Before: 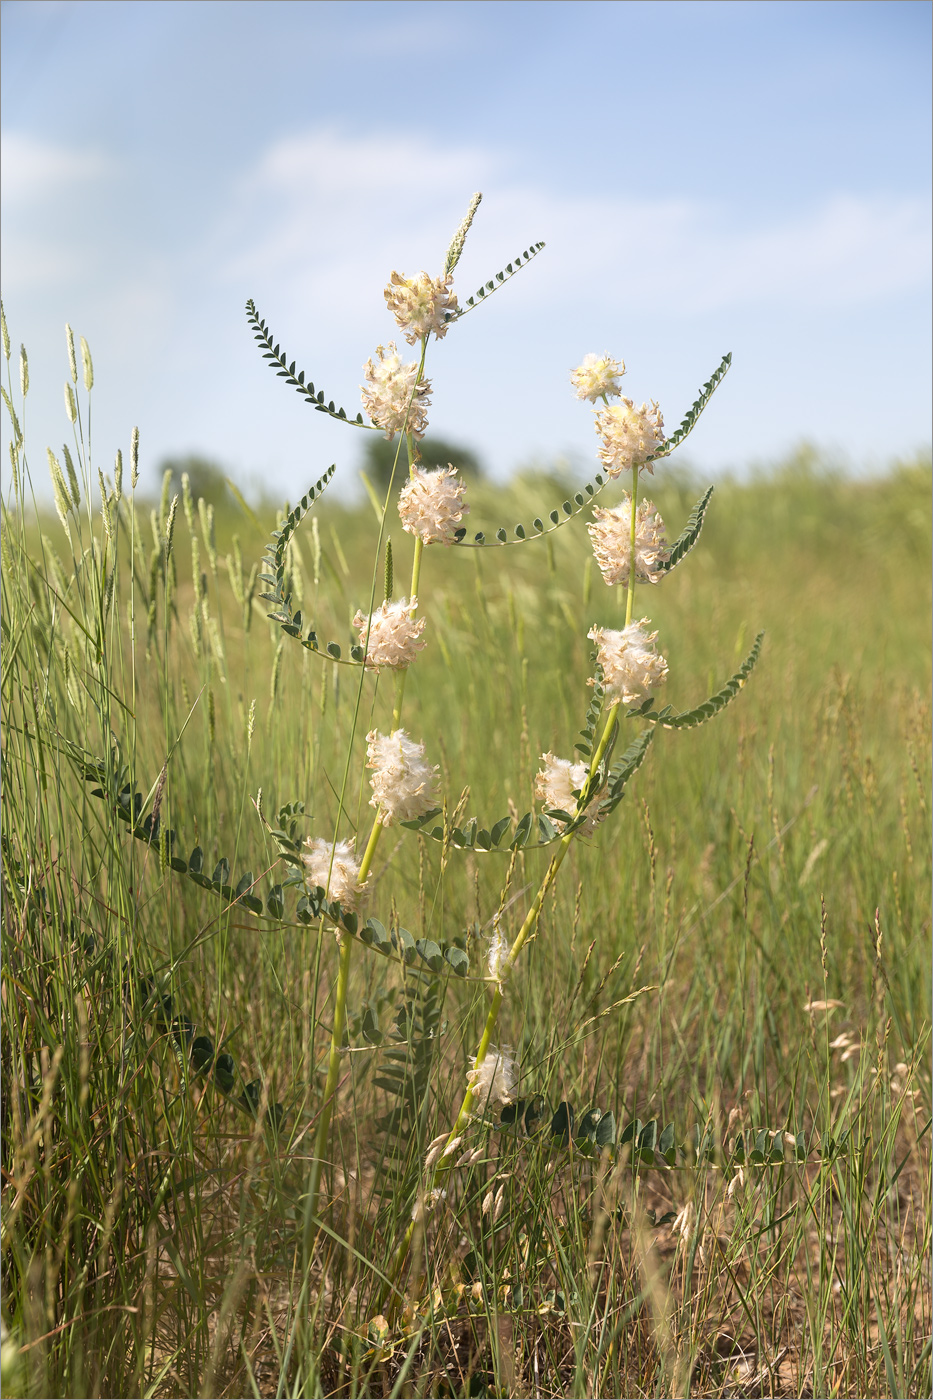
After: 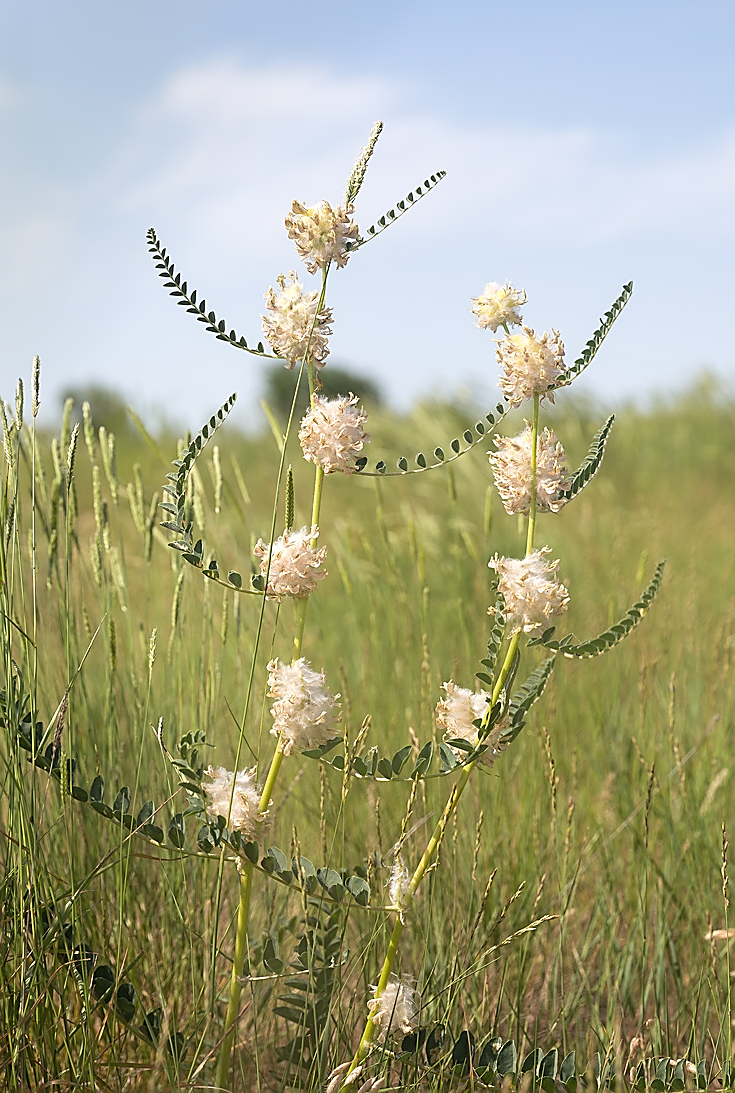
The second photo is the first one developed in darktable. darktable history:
sharpen: radius 1.4, amount 1.25, threshold 0.7
crop and rotate: left 10.77%, top 5.1%, right 10.41%, bottom 16.76%
